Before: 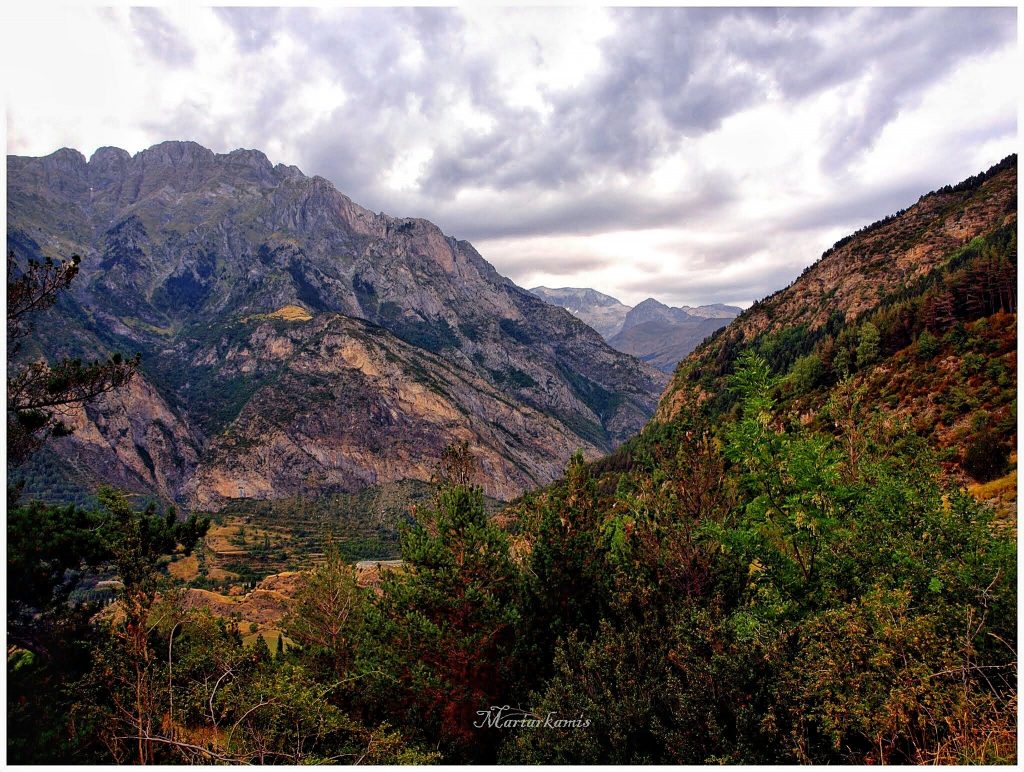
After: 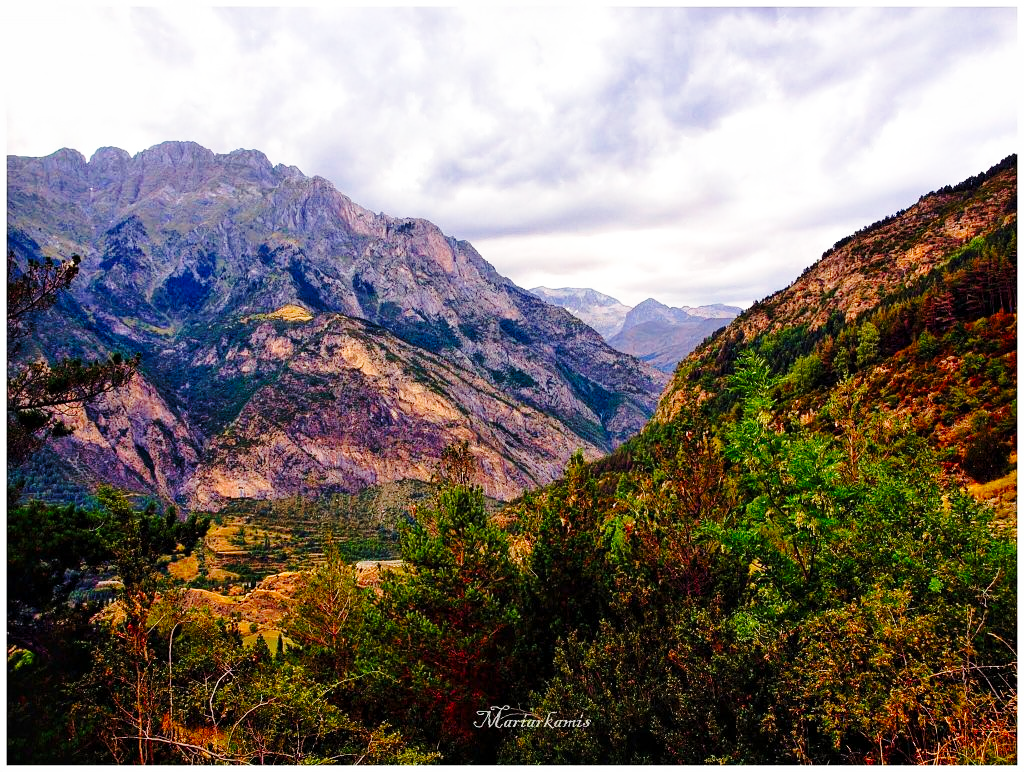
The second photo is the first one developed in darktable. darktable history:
color balance rgb: perceptual saturation grading › global saturation 20%, perceptual saturation grading › highlights -25%, perceptual saturation grading › shadows 25%
velvia: on, module defaults
base curve: curves: ch0 [(0, 0) (0.028, 0.03) (0.121, 0.232) (0.46, 0.748) (0.859, 0.968) (1, 1)], preserve colors none
